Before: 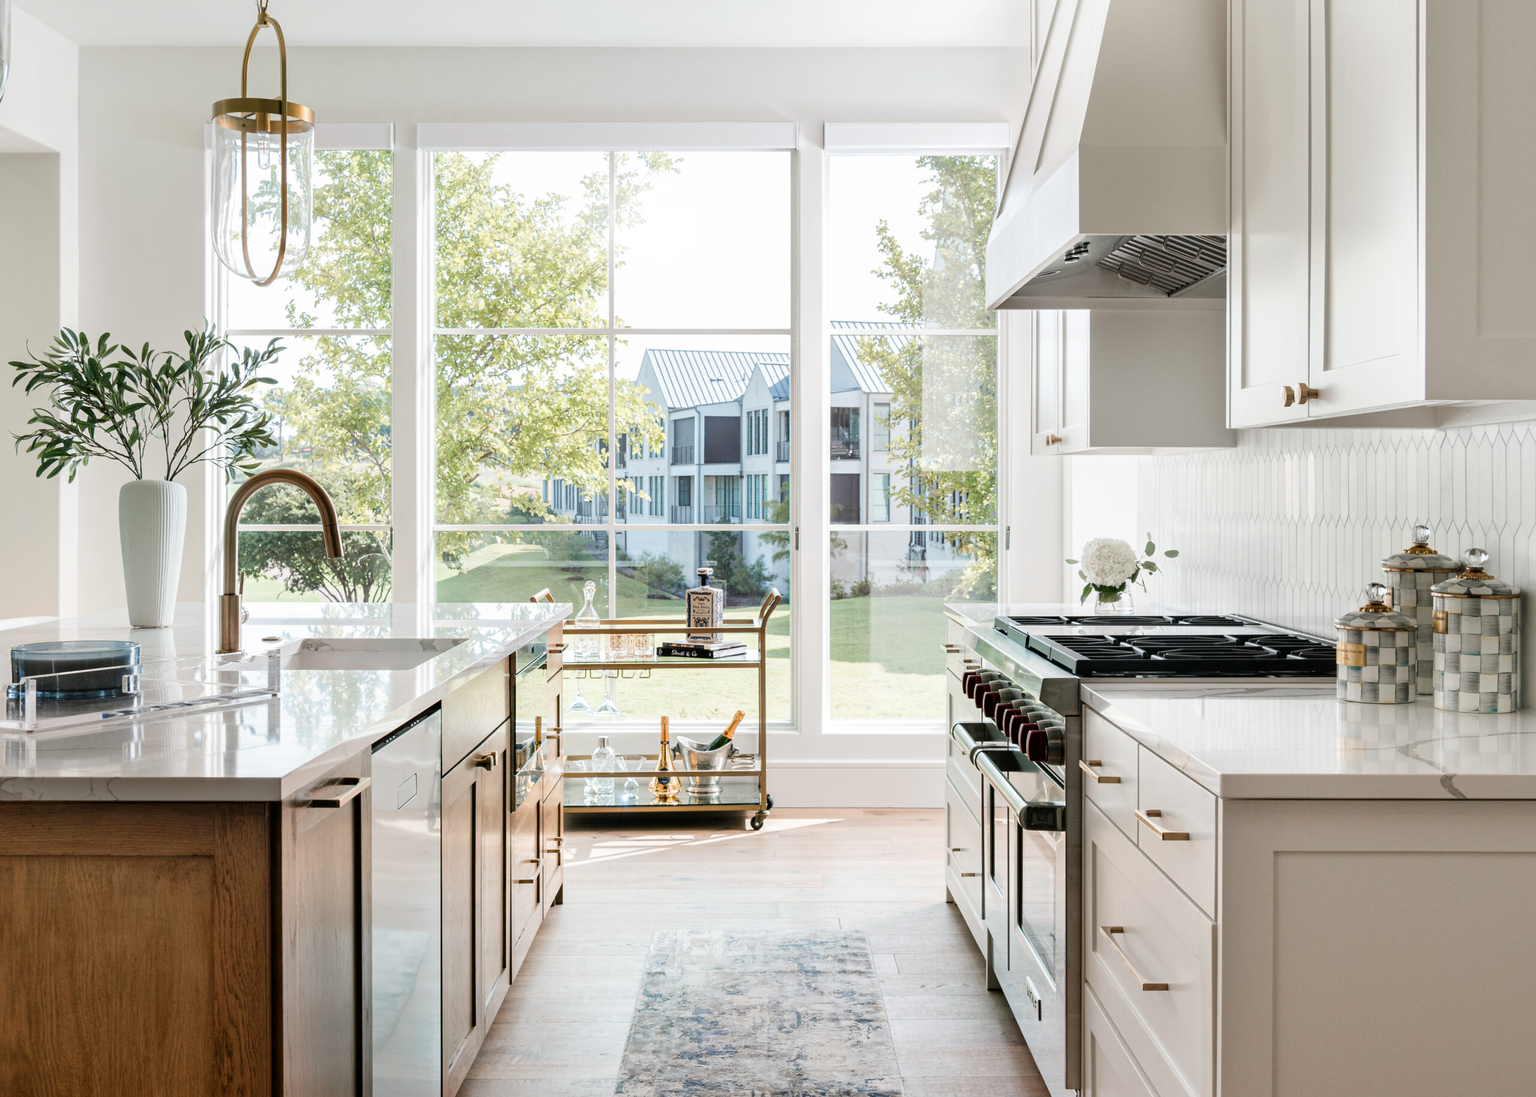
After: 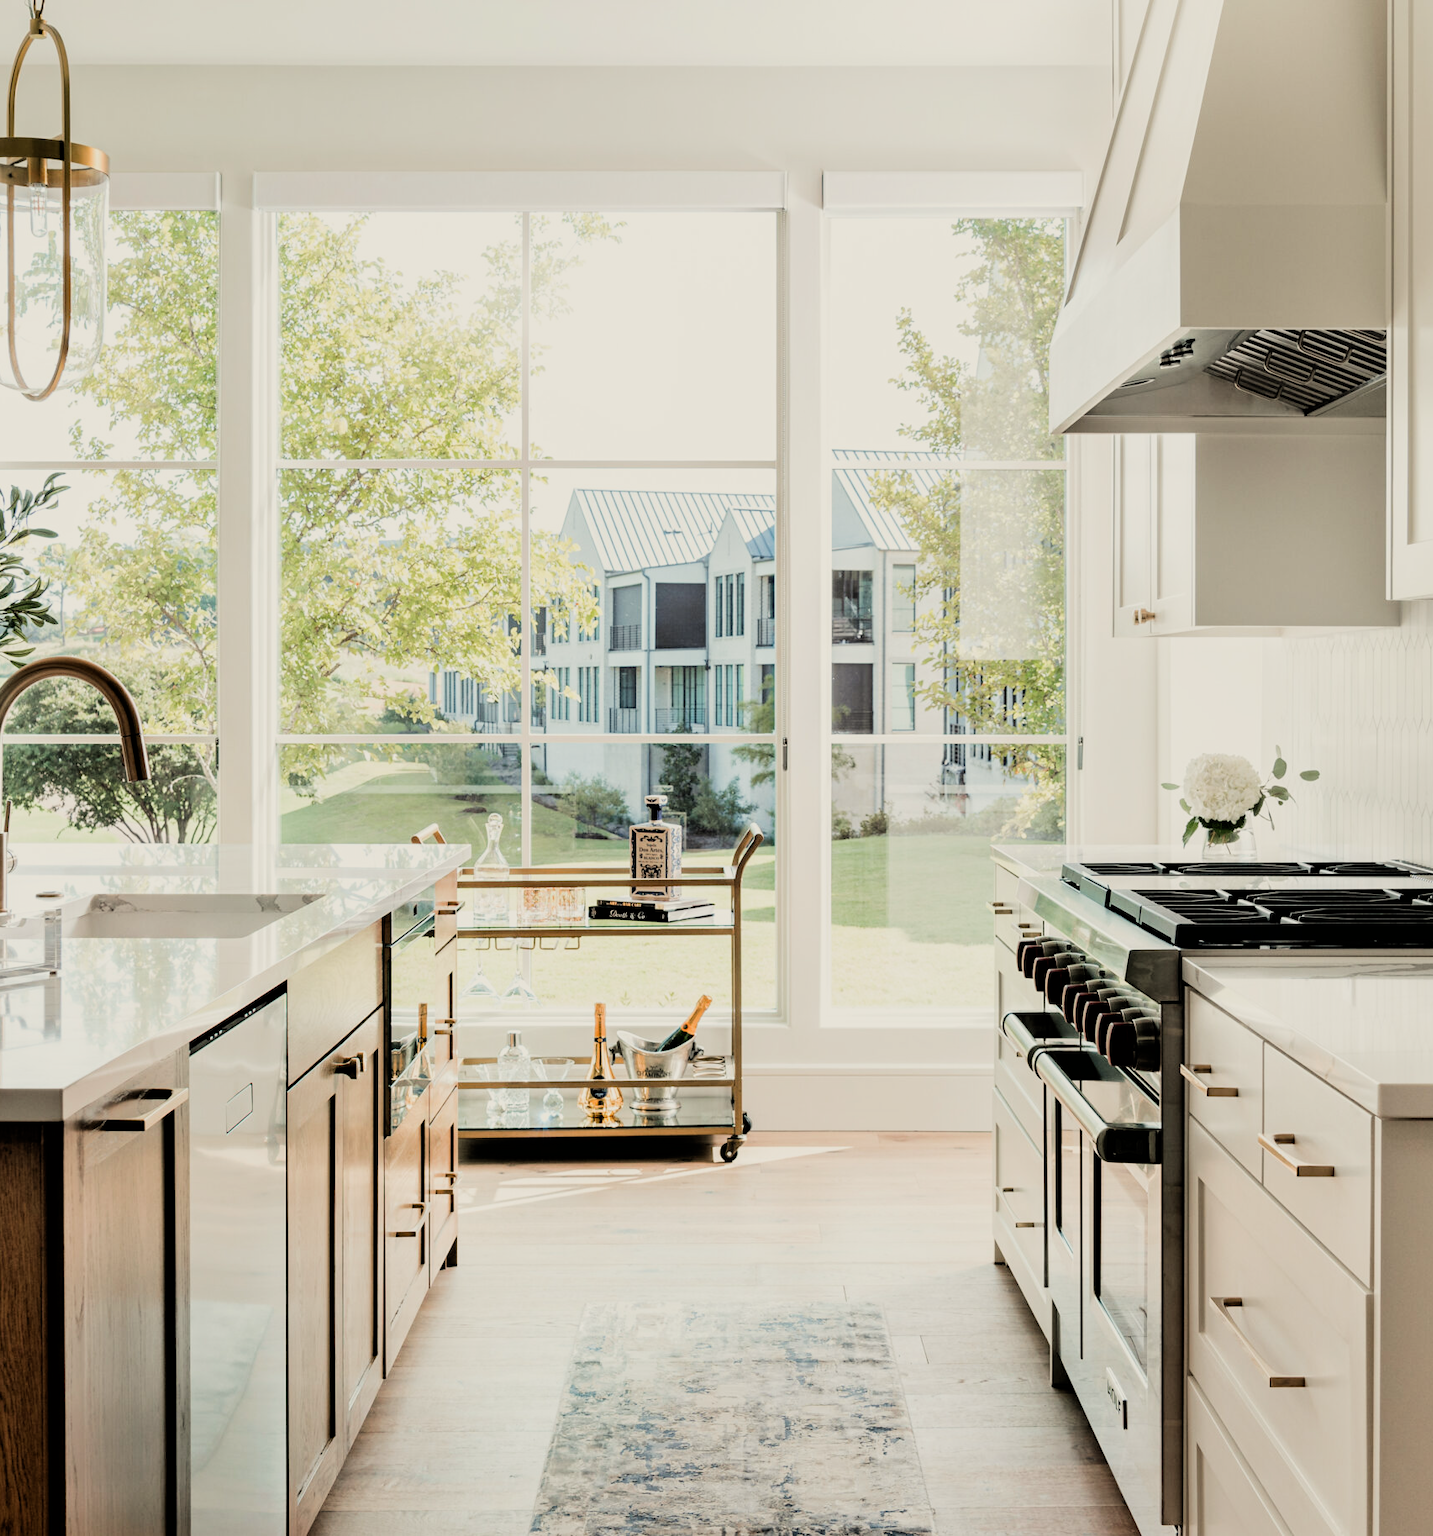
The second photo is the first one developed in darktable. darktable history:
white balance: red 1.029, blue 0.92
crop: left 15.419%, right 17.914%
filmic rgb: black relative exposure -5 EV, hardness 2.88, contrast 1.3, highlights saturation mix -30%
